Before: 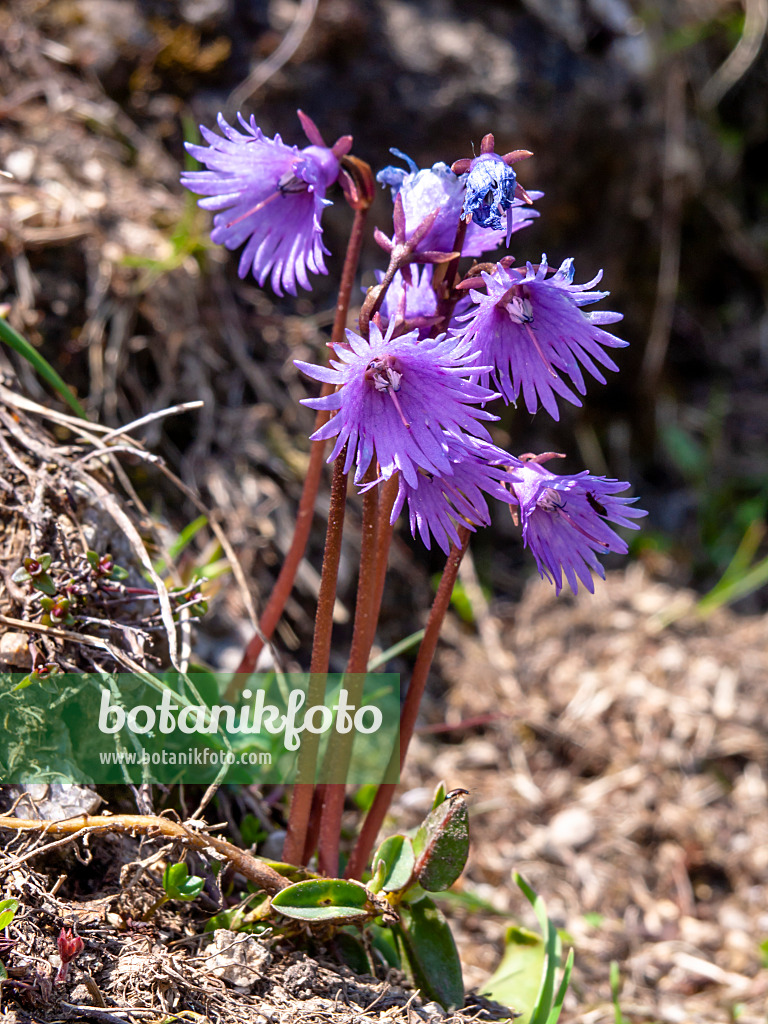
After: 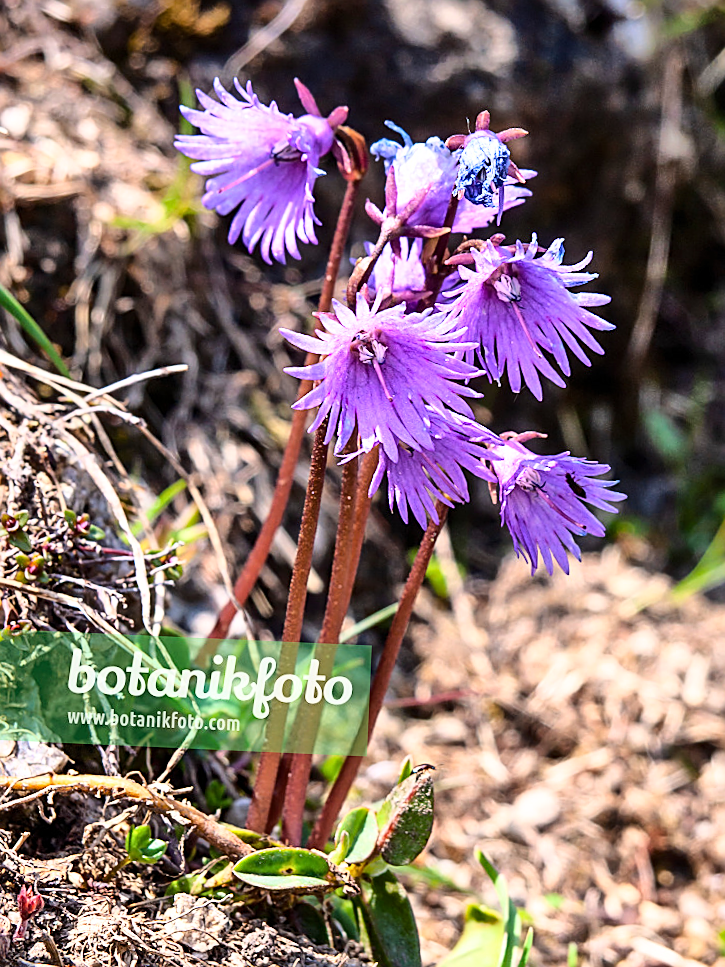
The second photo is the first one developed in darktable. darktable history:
crop and rotate: angle -2.56°
sharpen: on, module defaults
shadows and highlights: low approximation 0.01, soften with gaussian
base curve: curves: ch0 [(0, 0) (0.028, 0.03) (0.121, 0.232) (0.46, 0.748) (0.859, 0.968) (1, 1)]
